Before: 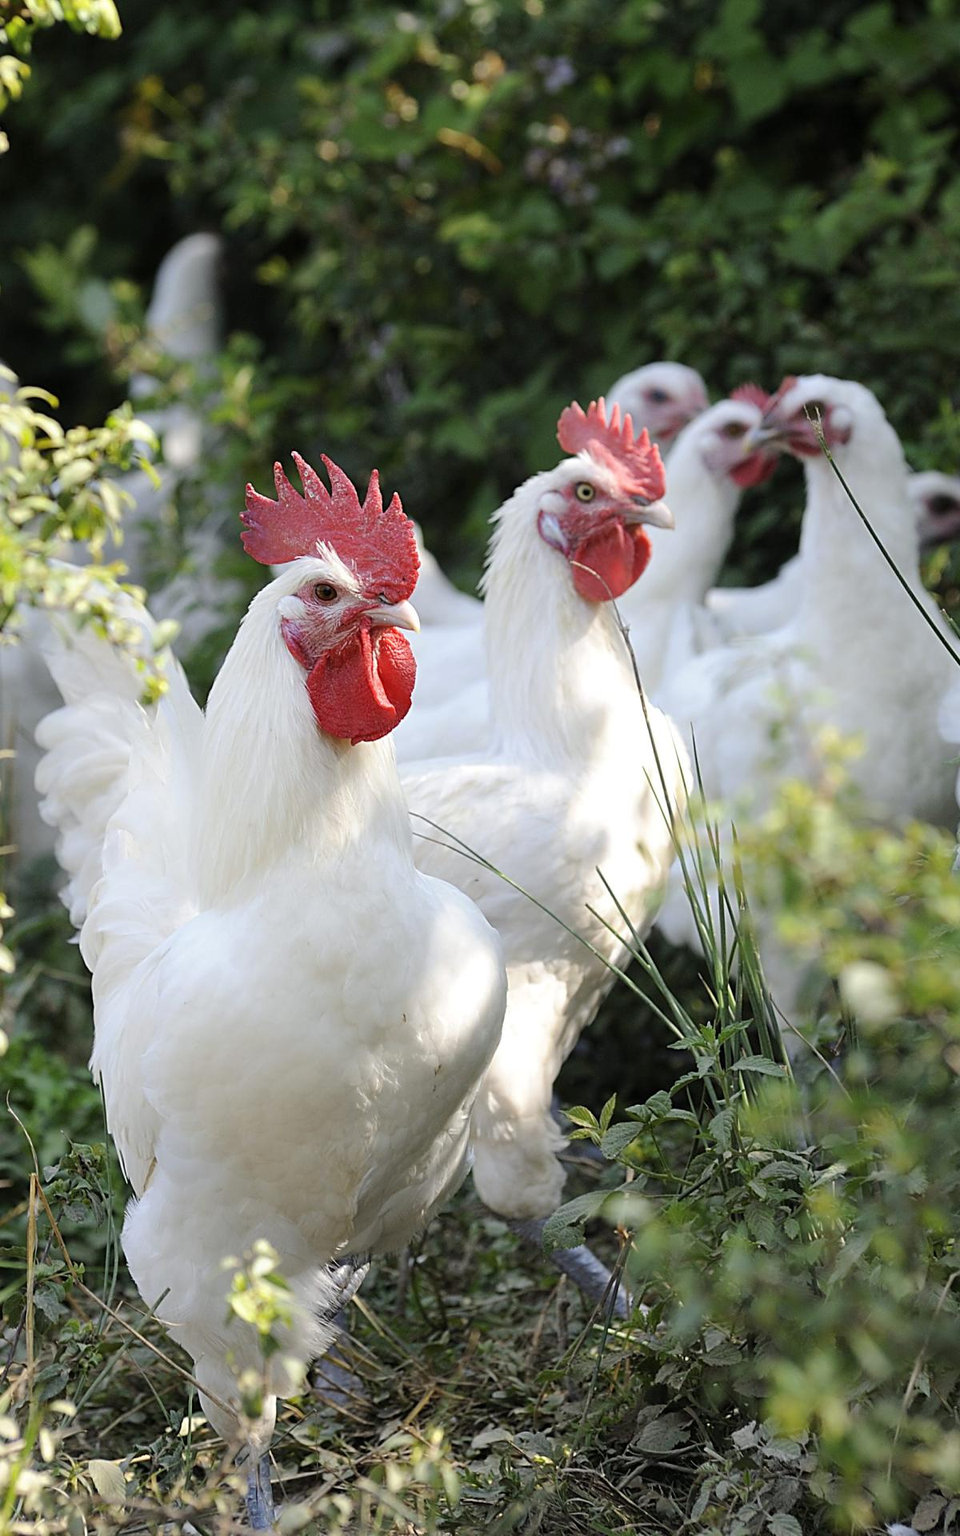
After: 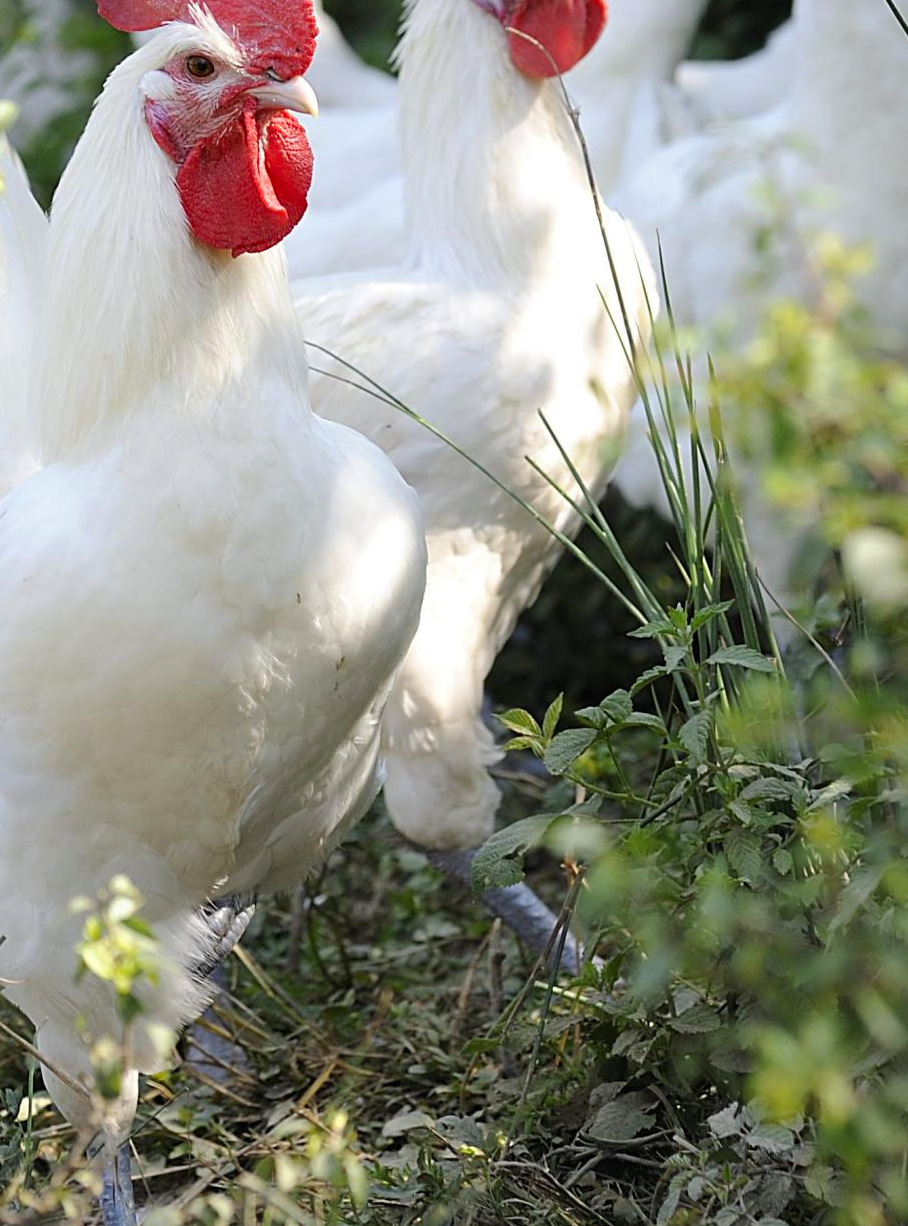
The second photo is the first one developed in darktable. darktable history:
base curve: curves: ch0 [(0, 0) (0.283, 0.295) (1, 1)], preserve colors none
contrast brightness saturation: saturation 0.13
crop and rotate: left 17.299%, top 35.115%, right 7.015%, bottom 1.024%
